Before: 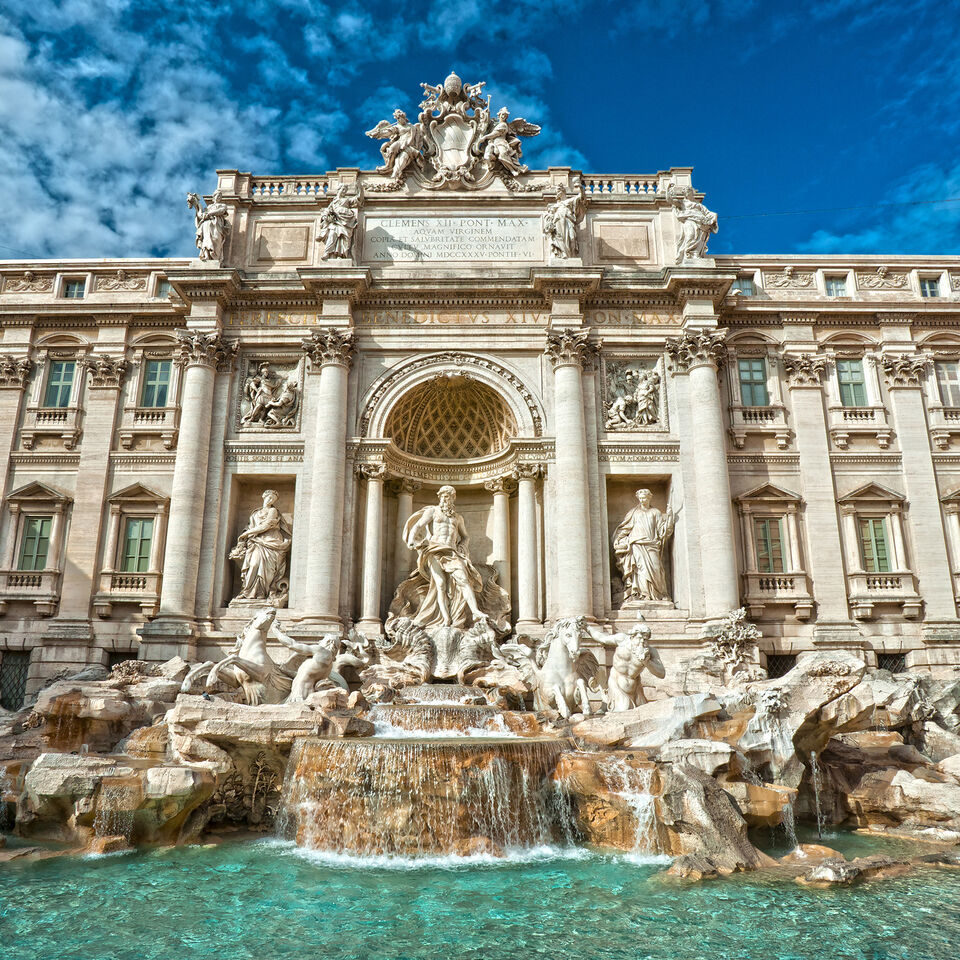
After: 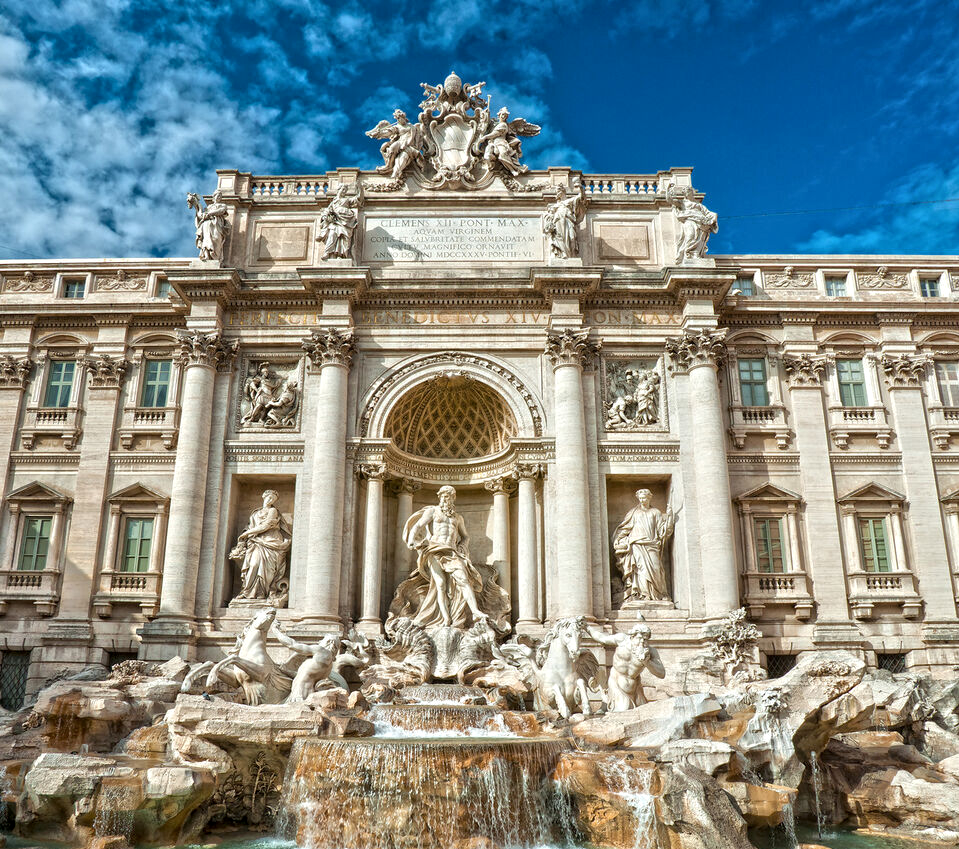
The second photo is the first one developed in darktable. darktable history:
local contrast: highlights 100%, shadows 100%, detail 120%, midtone range 0.2
crop and rotate: top 0%, bottom 11.49%
